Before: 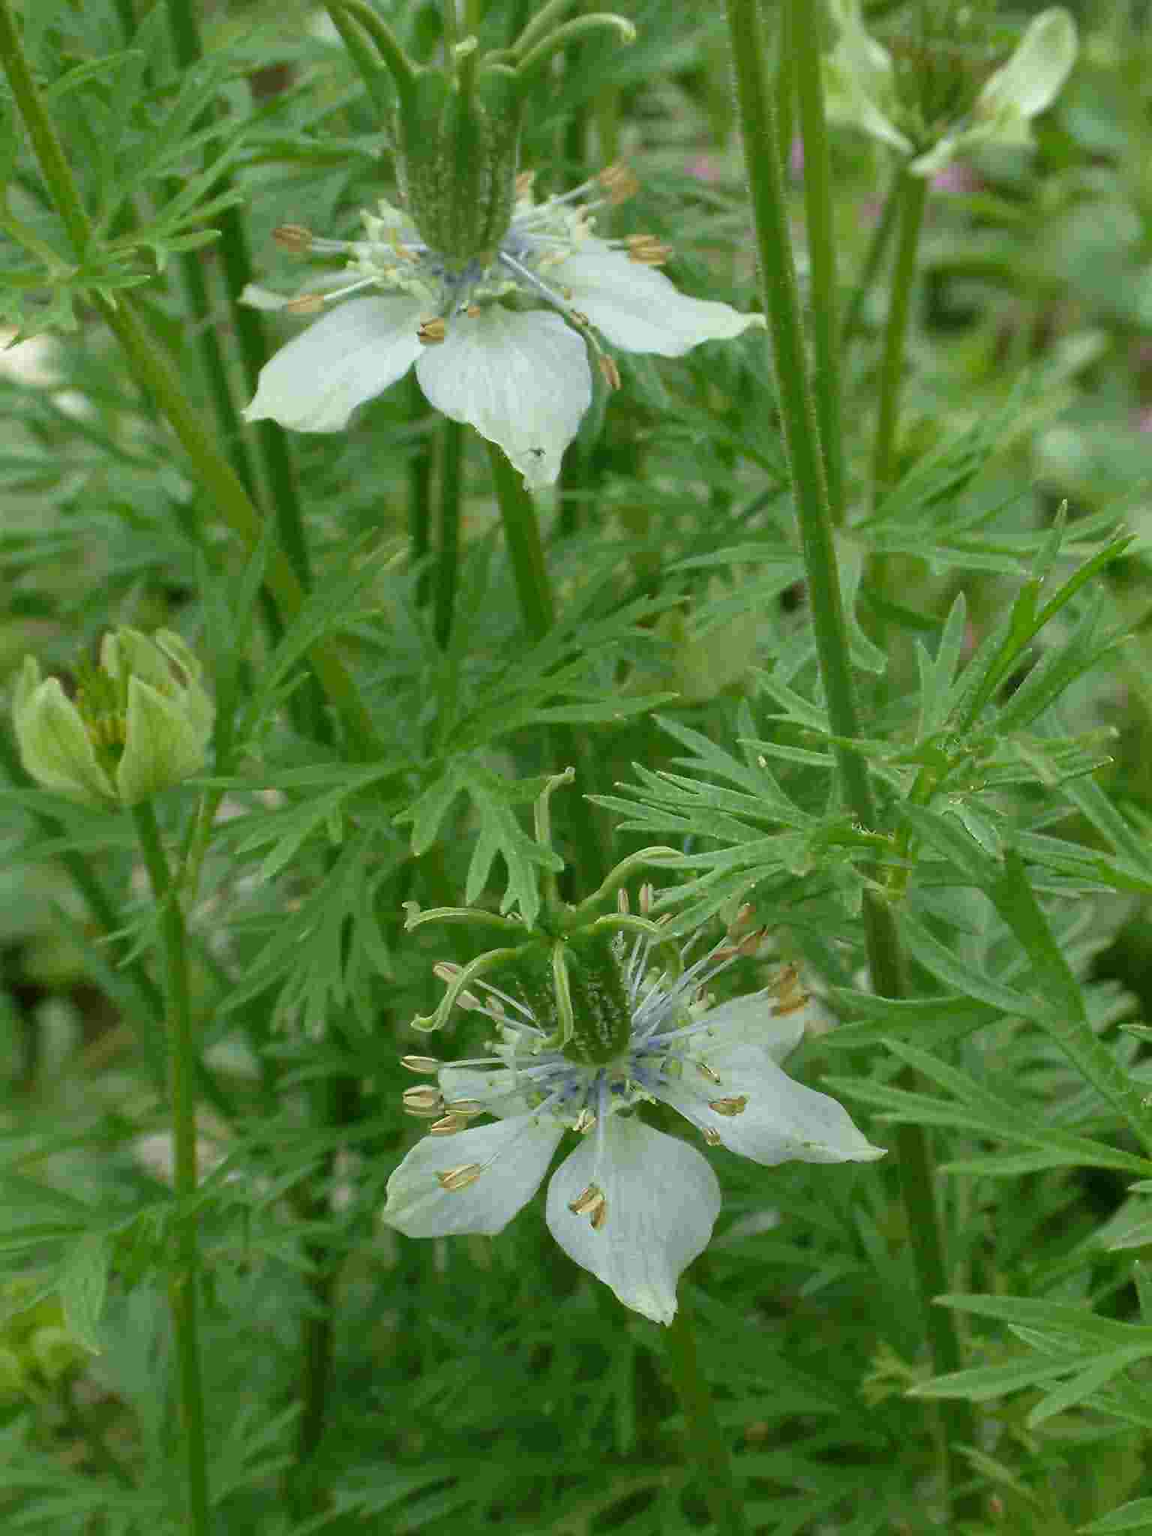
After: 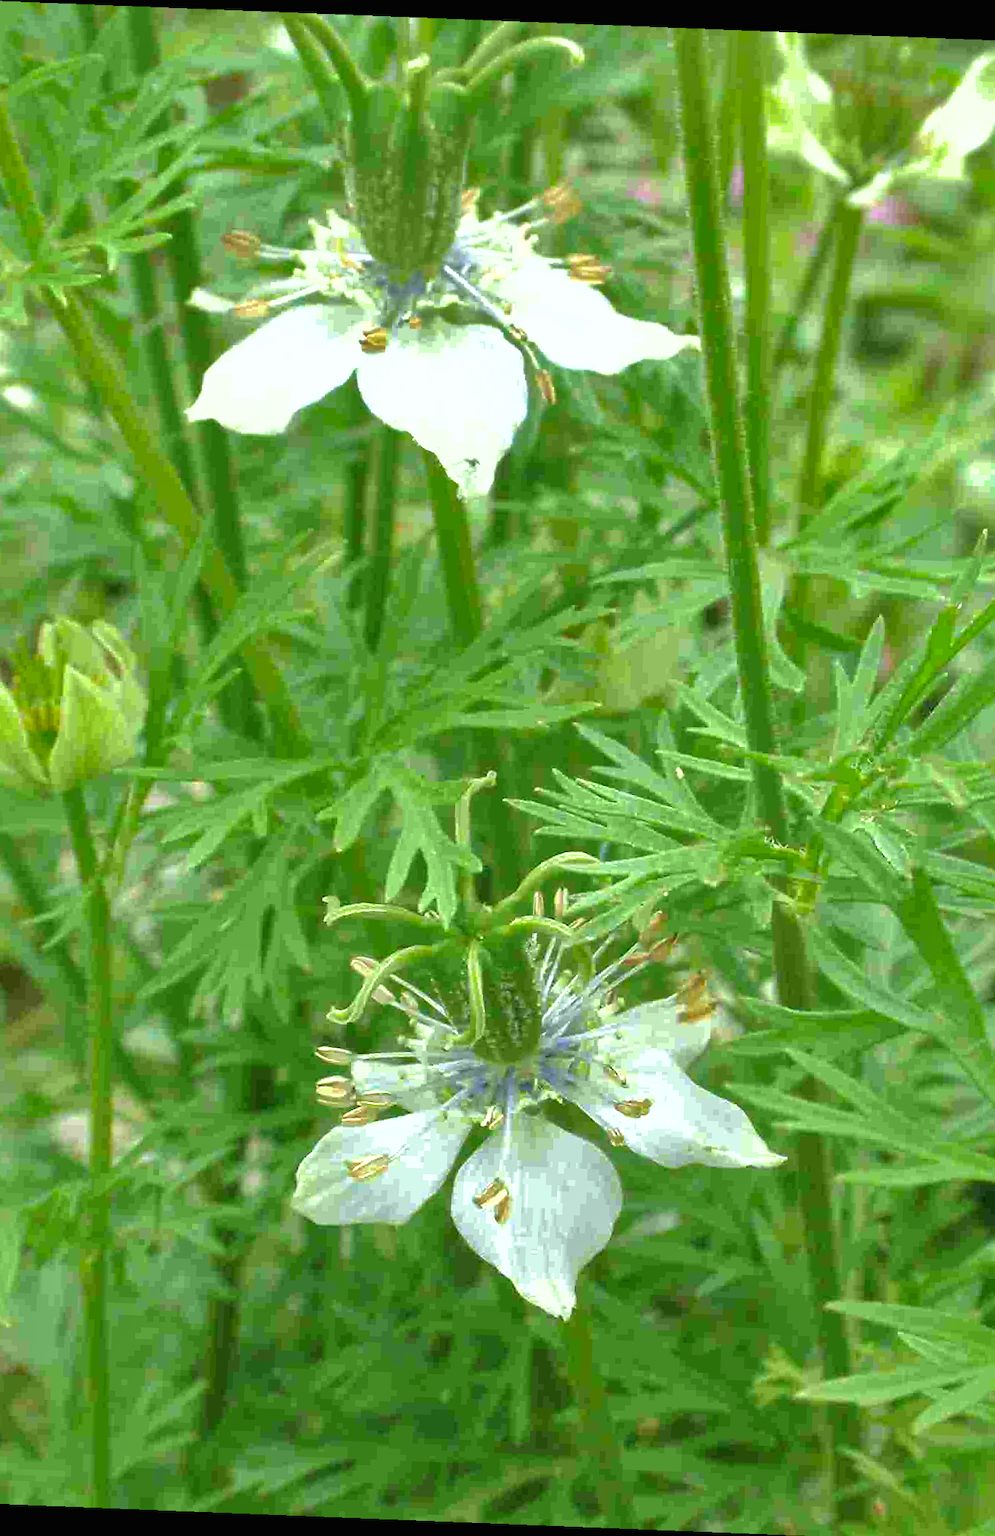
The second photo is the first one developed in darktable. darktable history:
crop: left 8.026%, right 7.374%
exposure: black level correction 0, exposure 1.1 EV, compensate exposure bias true, compensate highlight preservation false
shadows and highlights: shadows 40, highlights -60
rotate and perspective: rotation 2.27°, automatic cropping off
